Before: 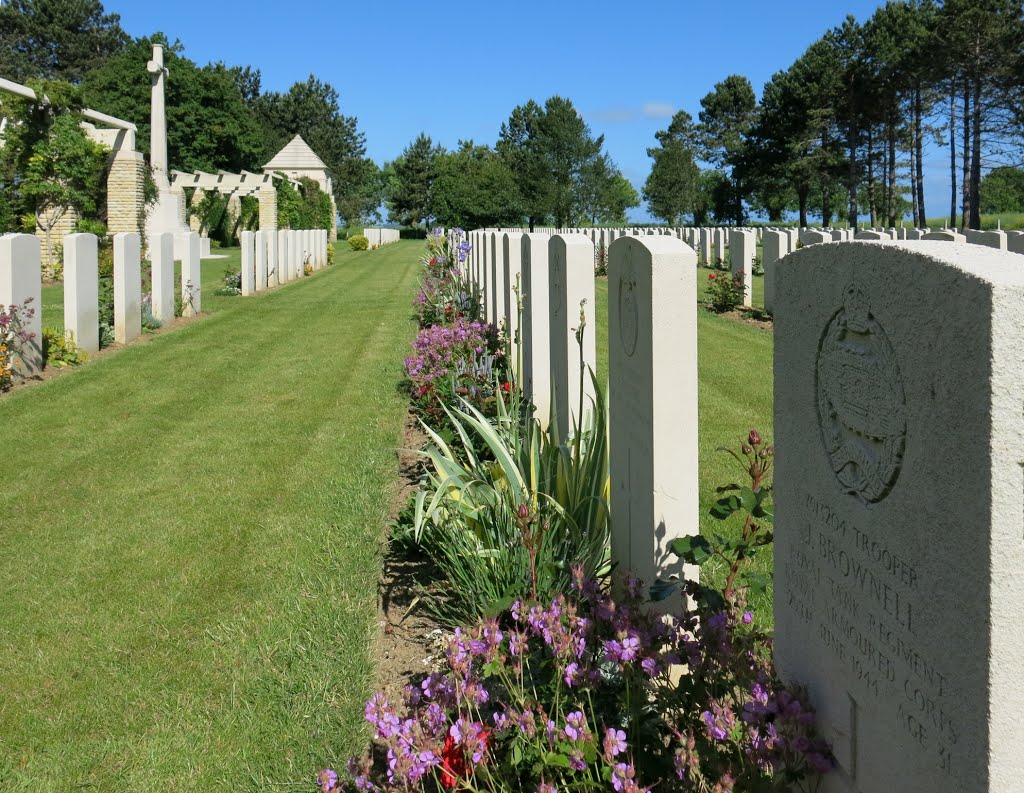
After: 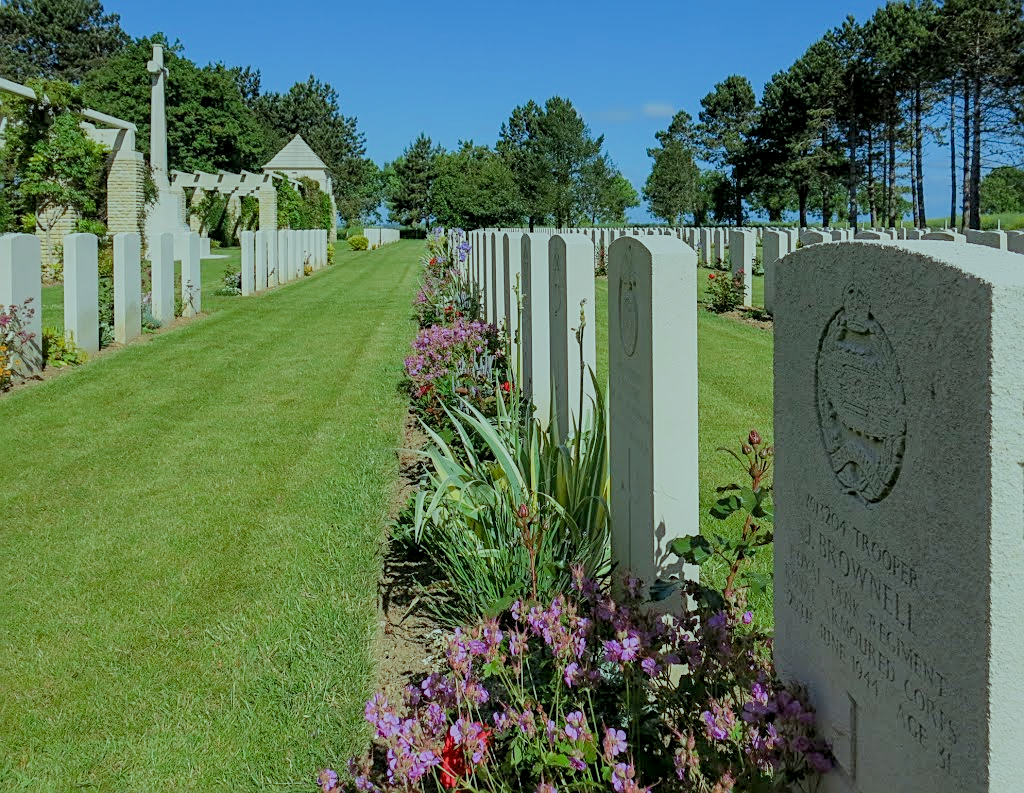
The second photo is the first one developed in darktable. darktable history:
color balance rgb: highlights gain › luminance 15.618%, highlights gain › chroma 3.883%, highlights gain › hue 206.29°, linear chroma grading › global chroma 9.804%, perceptual saturation grading › global saturation 0.221%, contrast -29.412%
local contrast: detail 130%
filmic rgb: black relative exposure -7.65 EV, white relative exposure 4.56 EV, hardness 3.61, iterations of high-quality reconstruction 0
sharpen: on, module defaults
